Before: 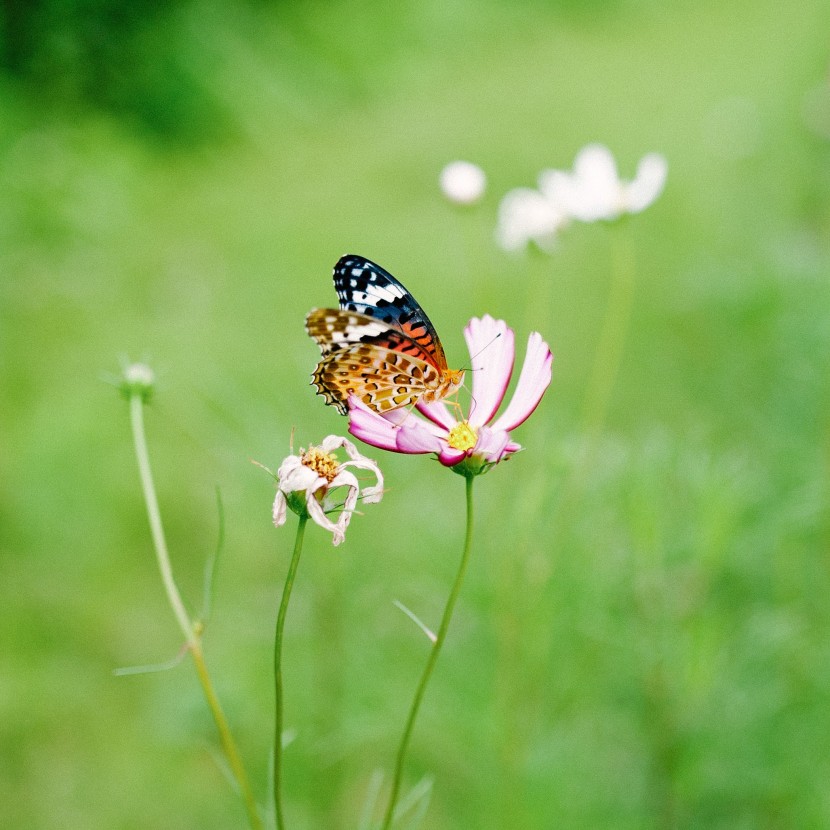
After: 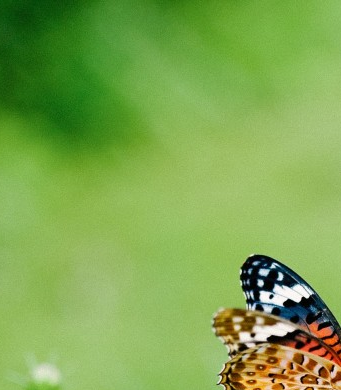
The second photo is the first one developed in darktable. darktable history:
crop and rotate: left 11.265%, top 0.092%, right 47.607%, bottom 52.878%
exposure: exposure -0.018 EV, compensate exposure bias true, compensate highlight preservation false
